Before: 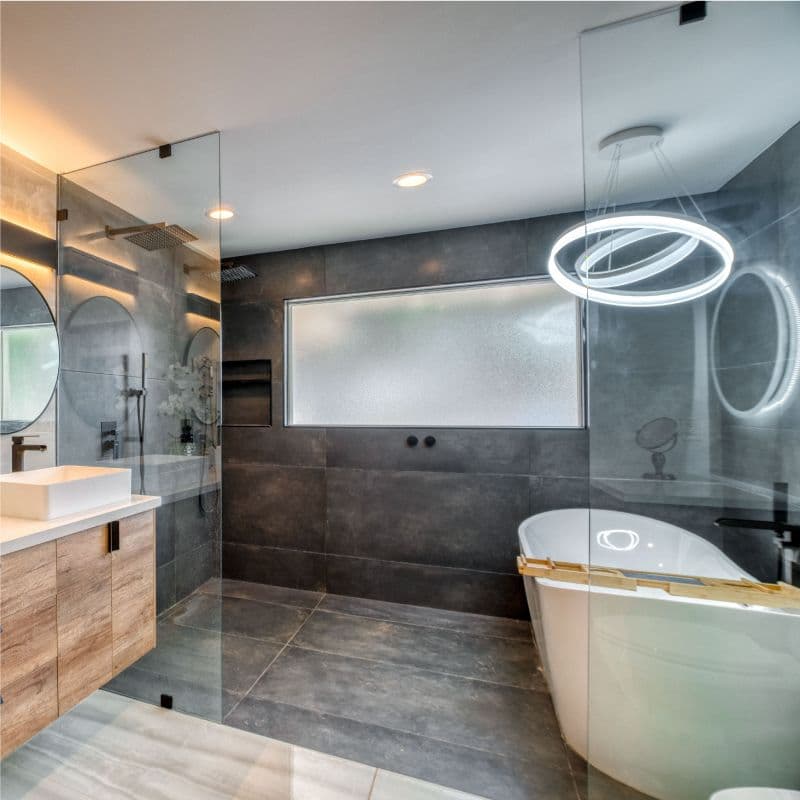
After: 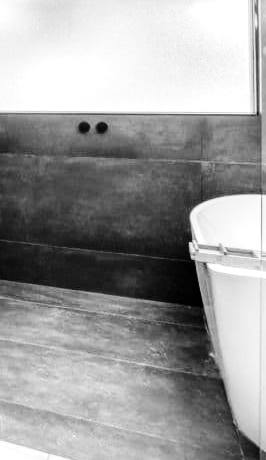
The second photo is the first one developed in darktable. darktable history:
base curve: curves: ch0 [(0, 0) (0.032, 0.025) (0.121, 0.166) (0.206, 0.329) (0.605, 0.79) (1, 1)], preserve colors none
crop: left 41.123%, top 39.327%, right 25.619%, bottom 3.14%
color calibration: output gray [0.267, 0.423, 0.267, 0], illuminant as shot in camera, x 0.369, y 0.376, temperature 4328.13 K, clip negative RGB from gamut false
tone equalizer: -8 EV -0.759 EV, -7 EV -0.679 EV, -6 EV -0.571 EV, -5 EV -0.422 EV, -3 EV 0.394 EV, -2 EV 0.6 EV, -1 EV 0.695 EV, +0 EV 0.769 EV, mask exposure compensation -0.506 EV
